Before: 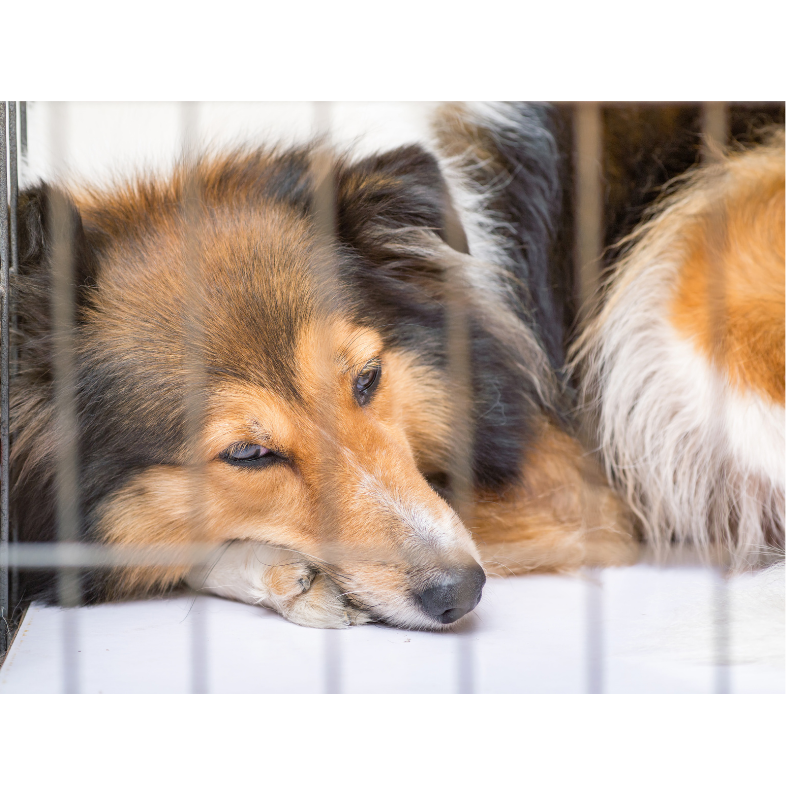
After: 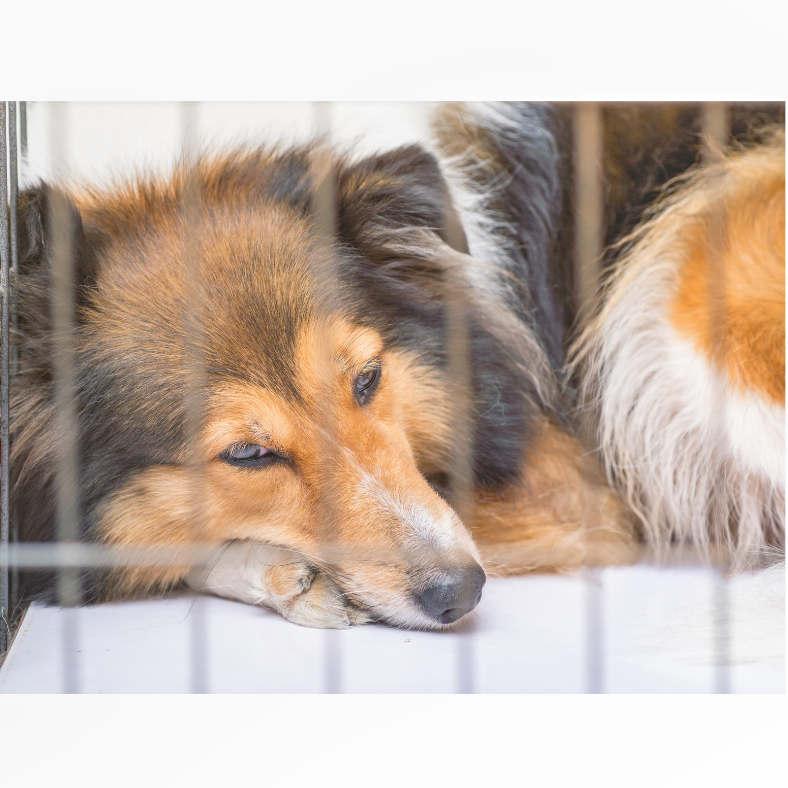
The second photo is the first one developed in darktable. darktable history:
local contrast: highlights 48%, shadows 0%, detail 100%
tone equalizer: on, module defaults
